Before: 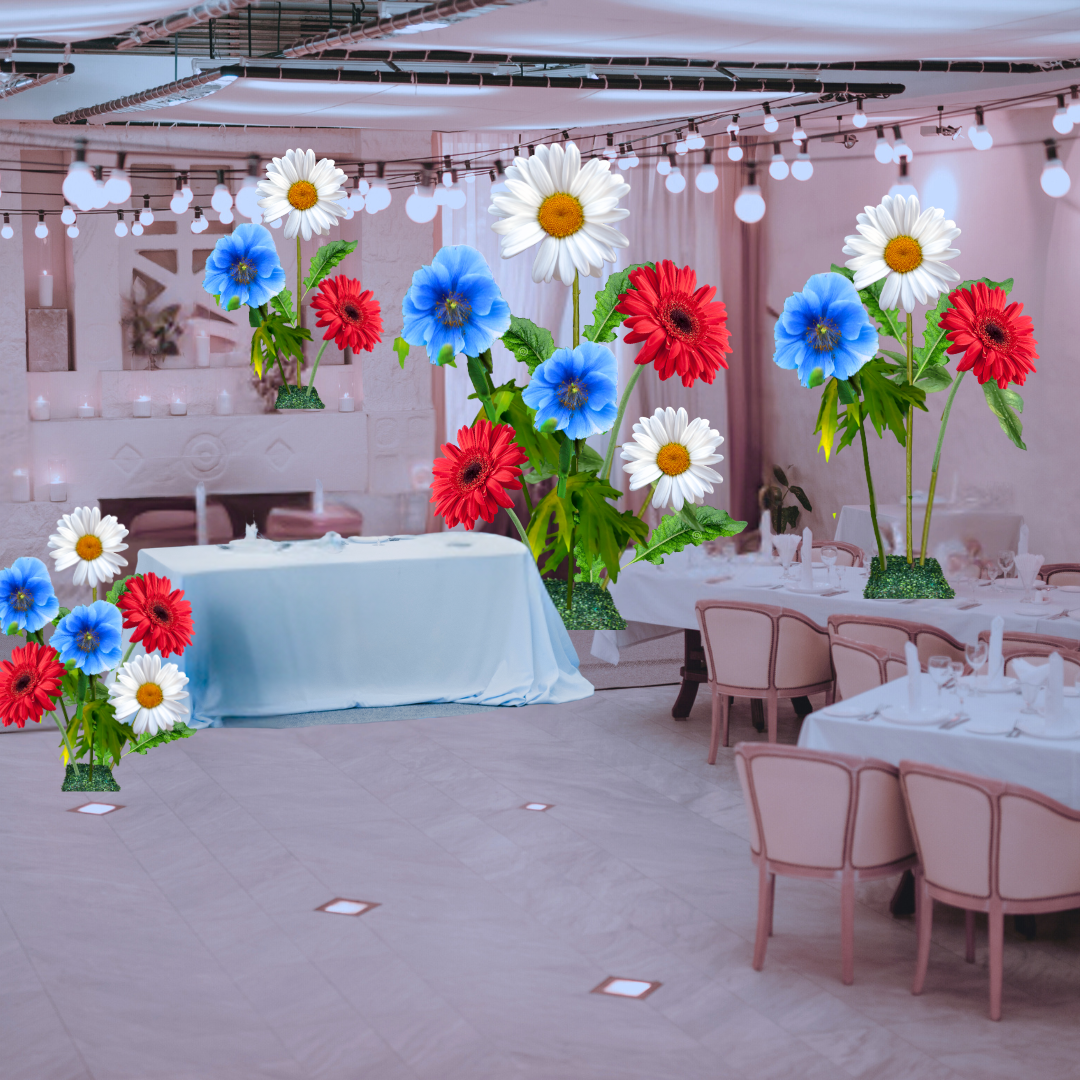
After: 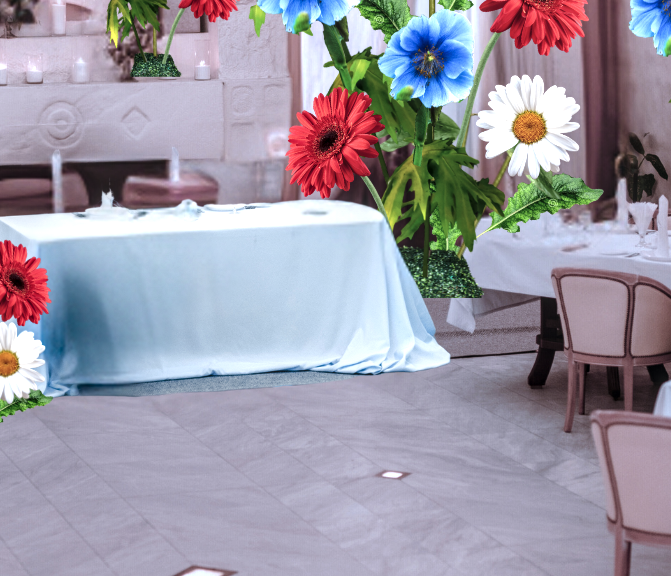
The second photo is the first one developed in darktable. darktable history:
crop: left 13.355%, top 30.8%, right 24.437%, bottom 15.828%
local contrast: detail 202%
exposure: black level correction -0.042, exposure 0.061 EV, compensate highlight preservation false
